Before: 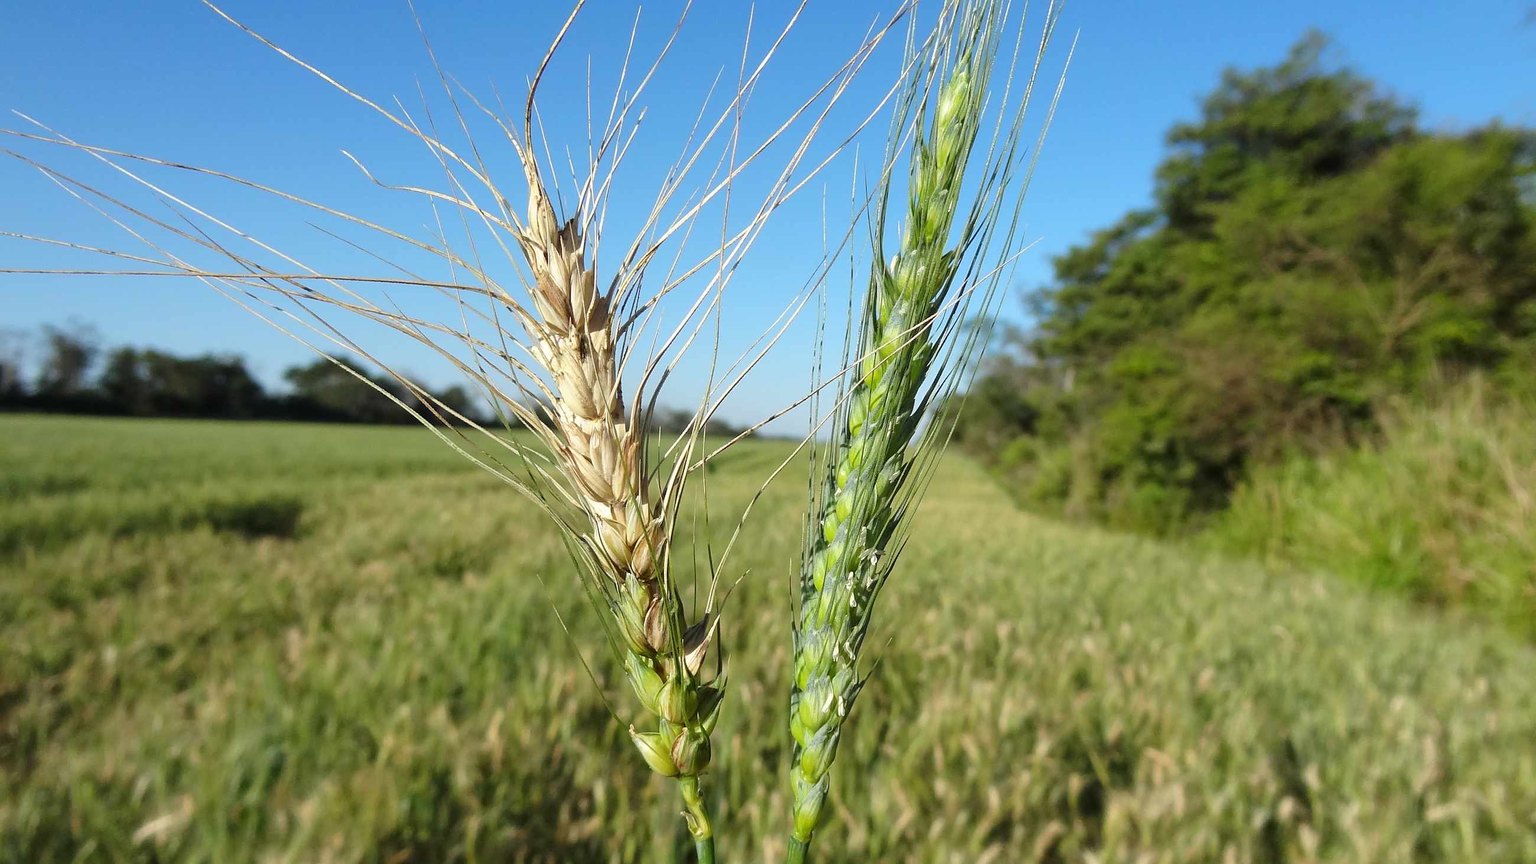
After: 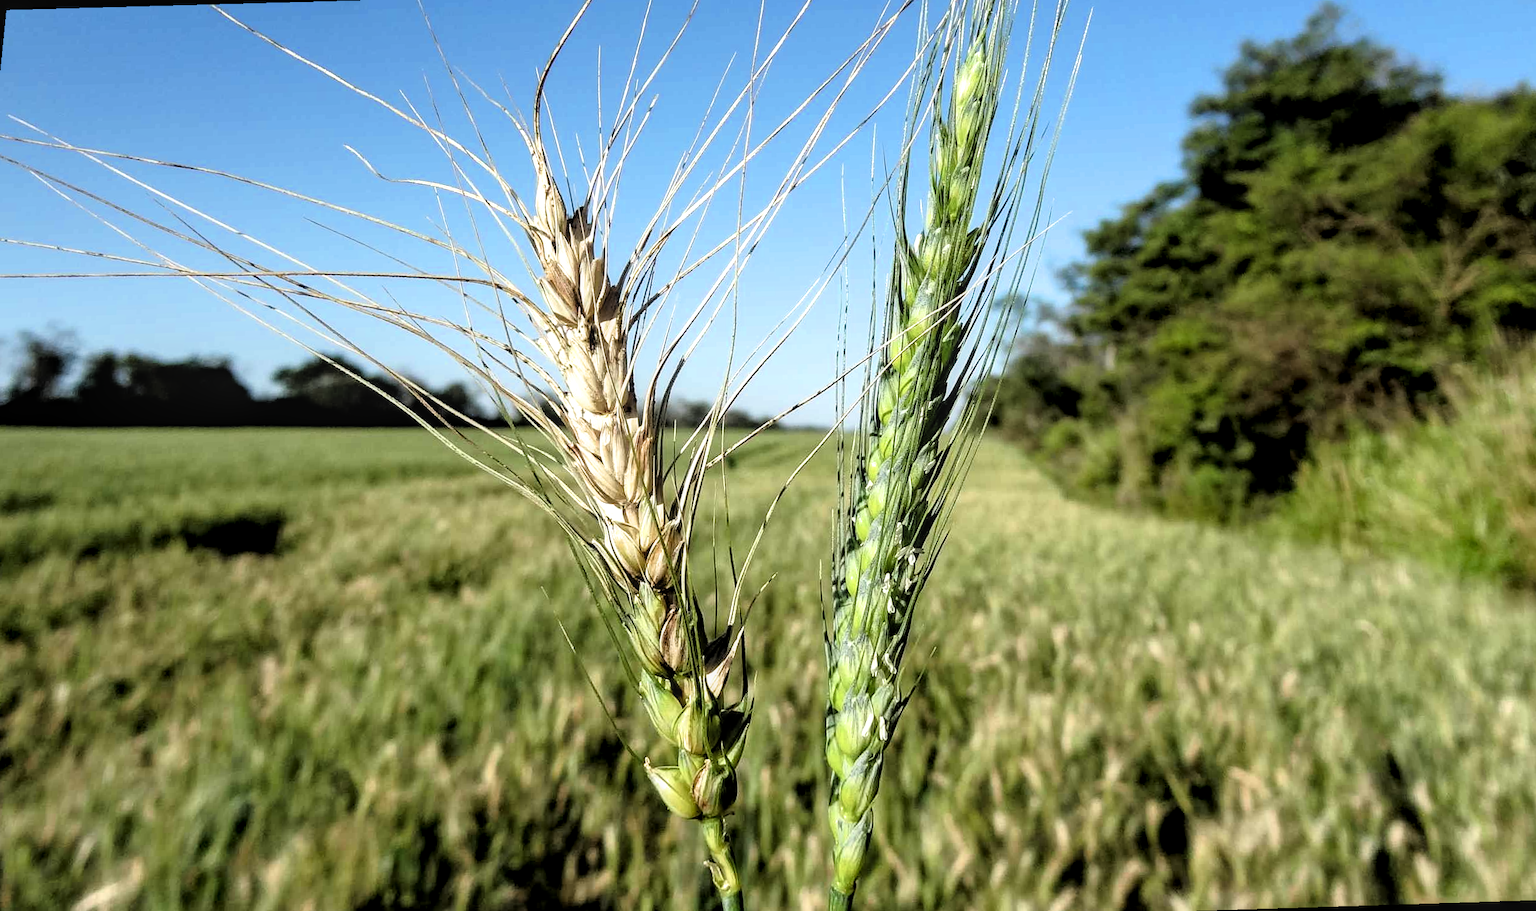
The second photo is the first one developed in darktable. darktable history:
rotate and perspective: rotation -1.68°, lens shift (vertical) -0.146, crop left 0.049, crop right 0.912, crop top 0.032, crop bottom 0.96
filmic rgb: black relative exposure -3.57 EV, white relative exposure 2.29 EV, hardness 3.41
local contrast: on, module defaults
